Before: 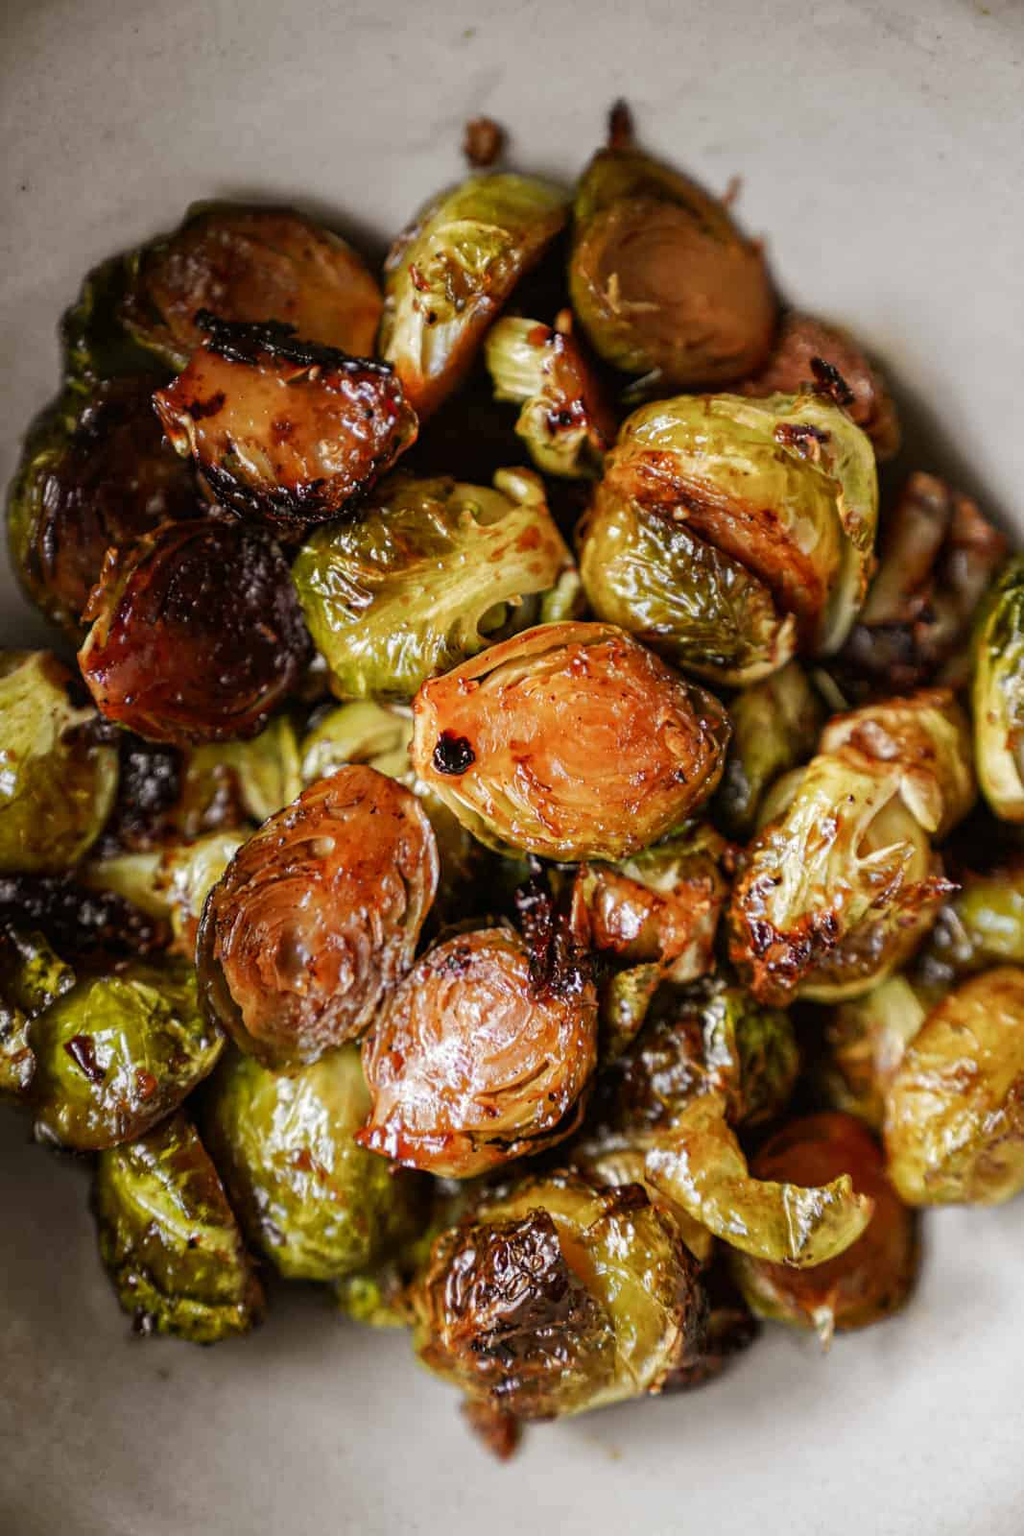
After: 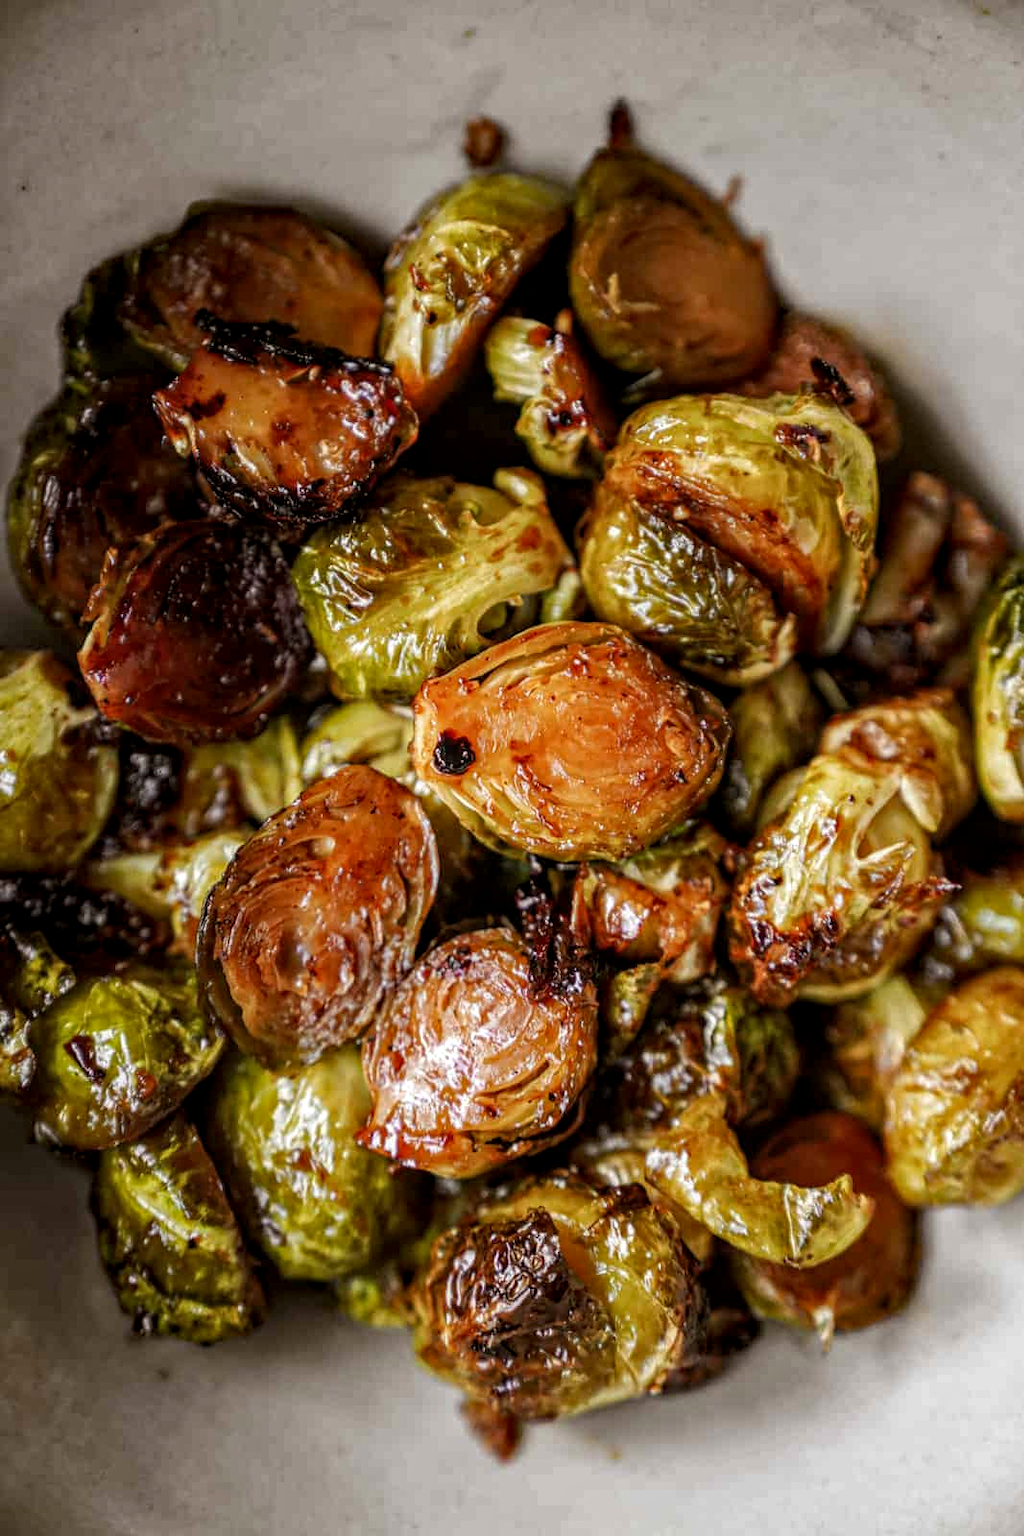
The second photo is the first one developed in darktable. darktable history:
haze removal: compatibility mode true, adaptive false
base curve: curves: ch0 [(0, 0) (0.303, 0.277) (1, 1)]
local contrast: on, module defaults
